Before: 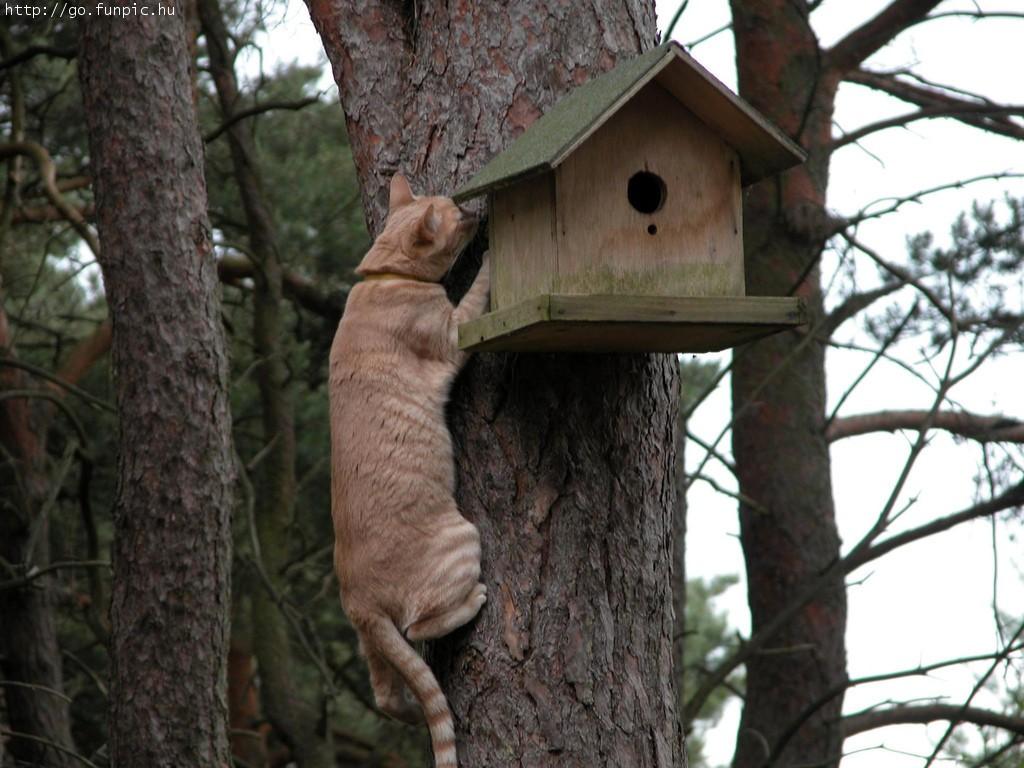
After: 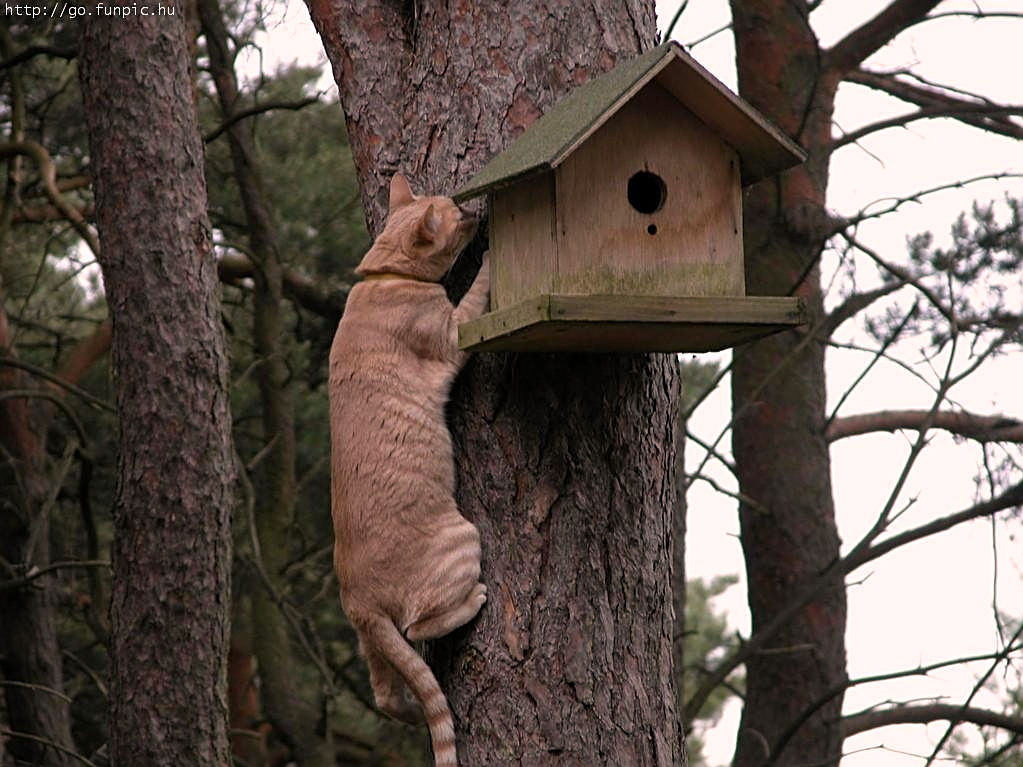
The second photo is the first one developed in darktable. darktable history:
tone equalizer: on, module defaults
sharpen: on, module defaults
color correction: highlights a* 12.23, highlights b* 5.41
